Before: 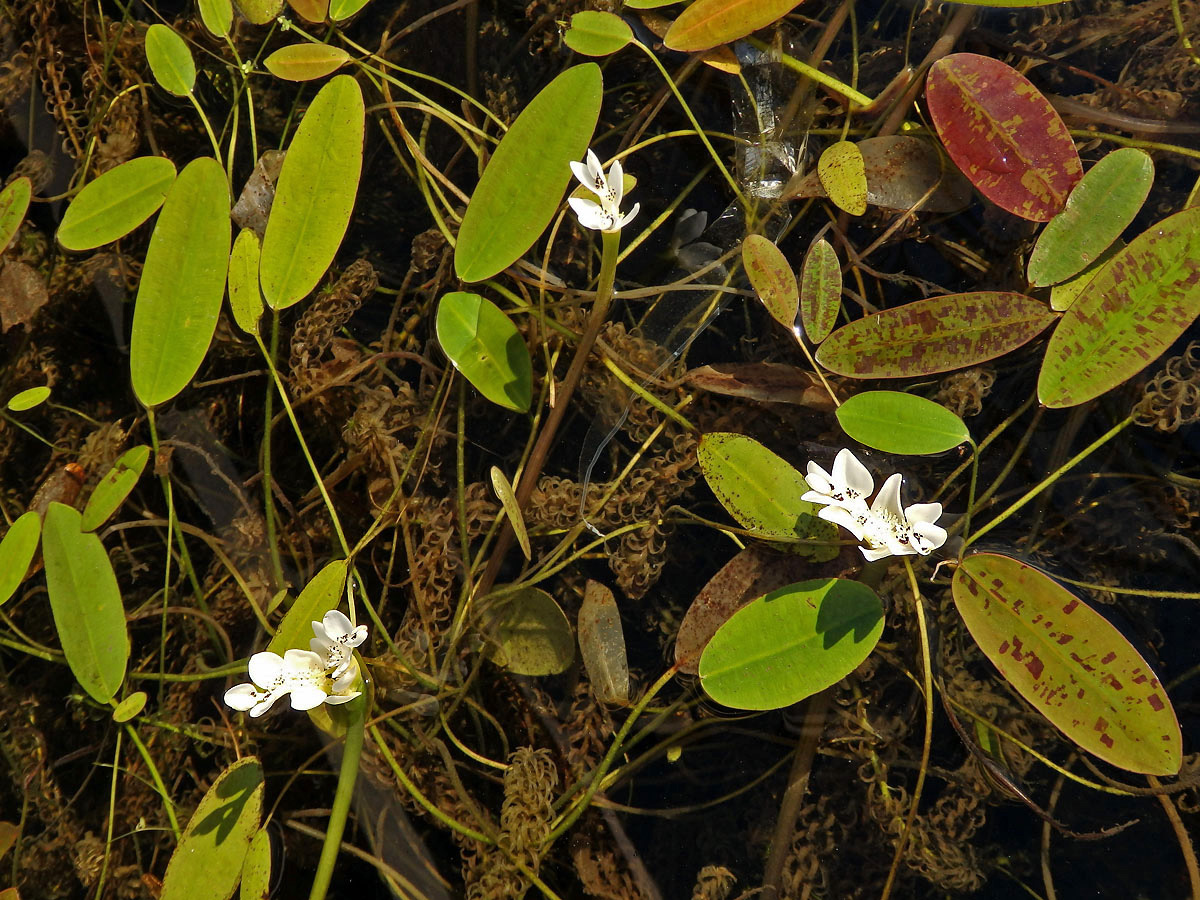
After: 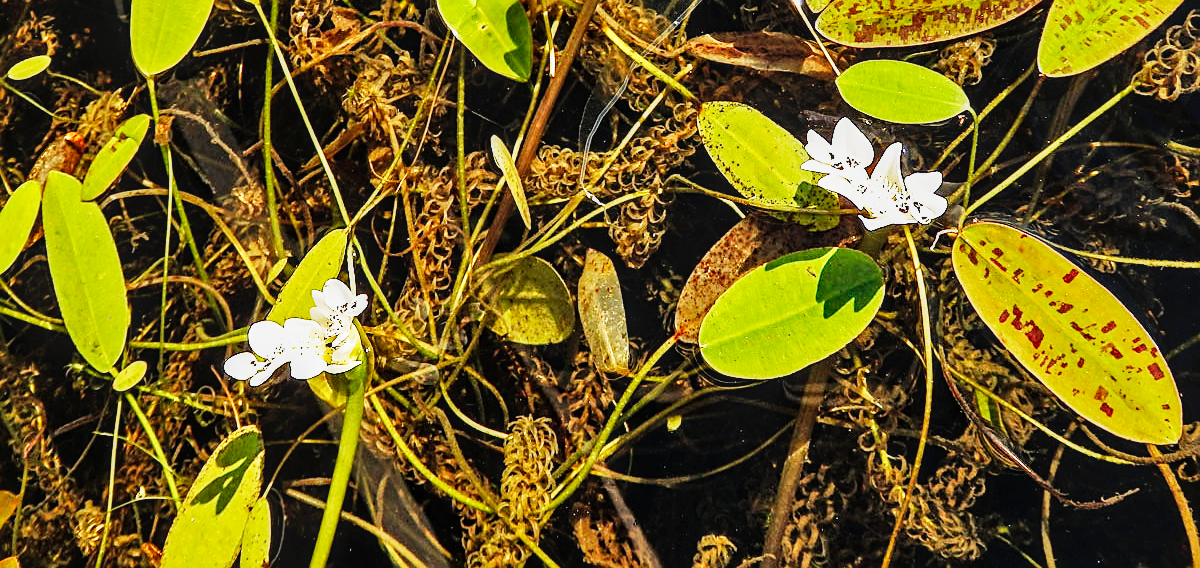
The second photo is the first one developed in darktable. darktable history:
crop and rotate: top 36.867%
shadows and highlights: shadows 37.65, highlights -27.02, soften with gaussian
exposure: exposure 0.489 EV, compensate highlight preservation false
base curve: curves: ch0 [(0, 0) (0.007, 0.004) (0.027, 0.03) (0.046, 0.07) (0.207, 0.54) (0.442, 0.872) (0.673, 0.972) (1, 1)], preserve colors none
local contrast: on, module defaults
sharpen: on, module defaults
